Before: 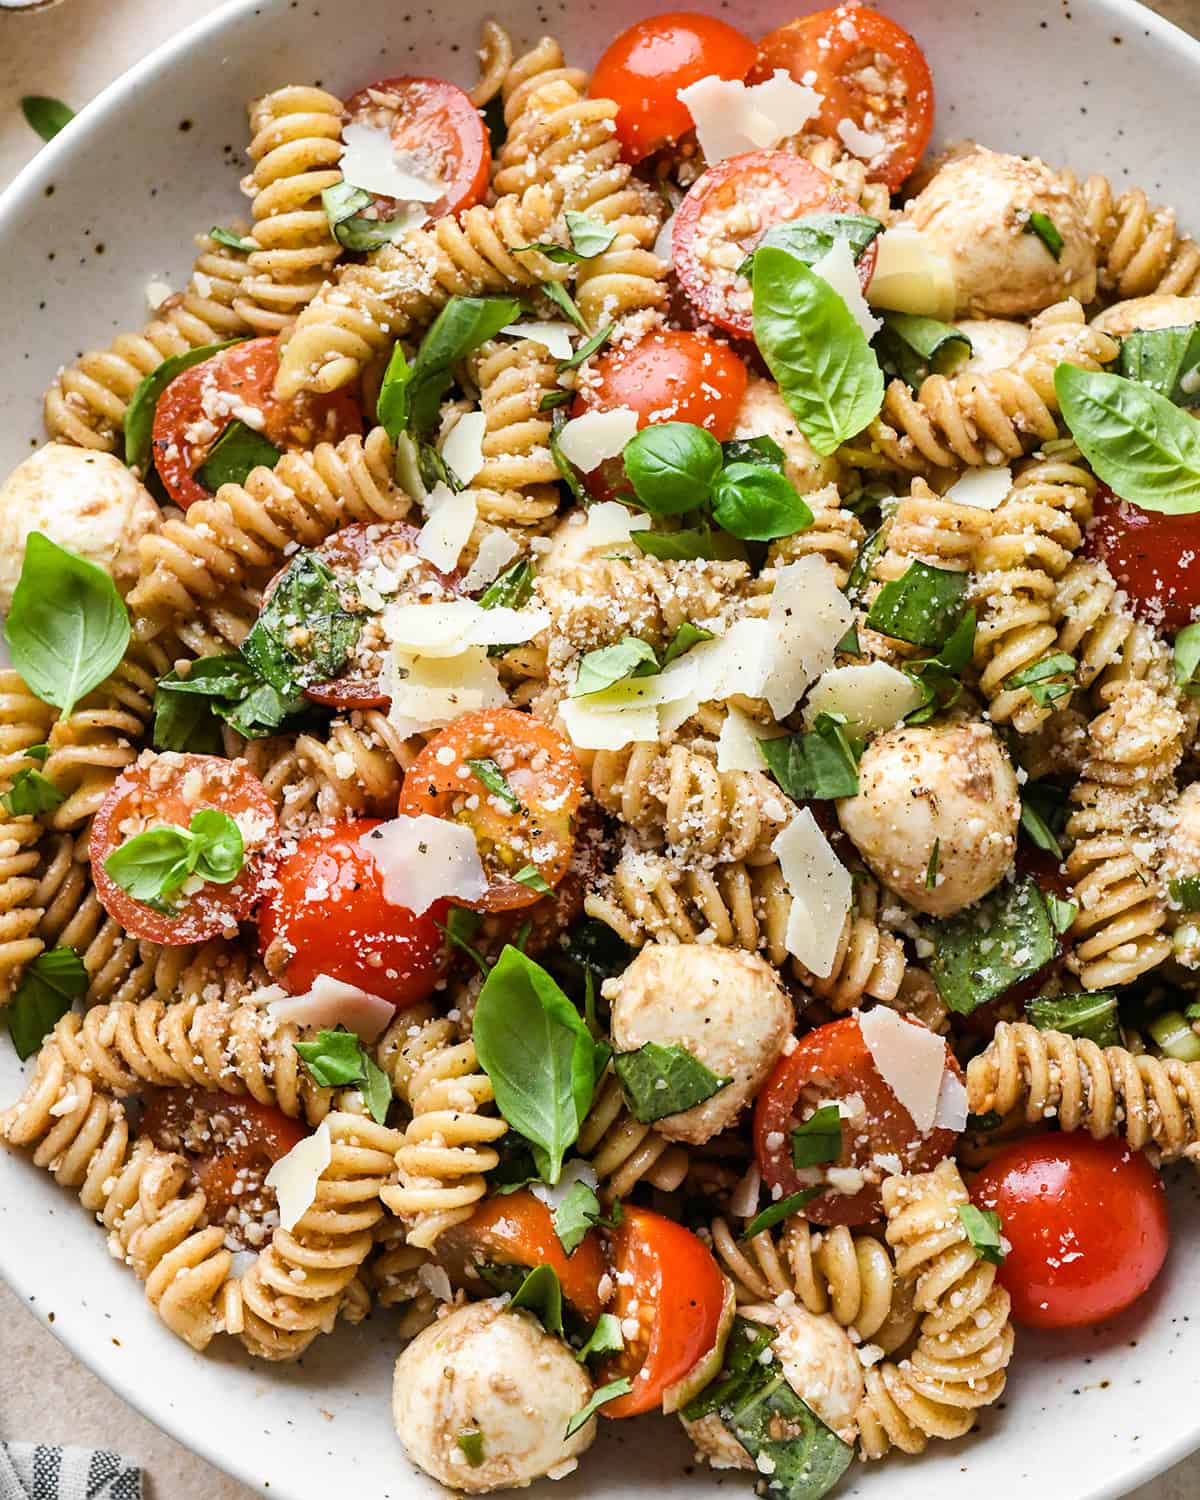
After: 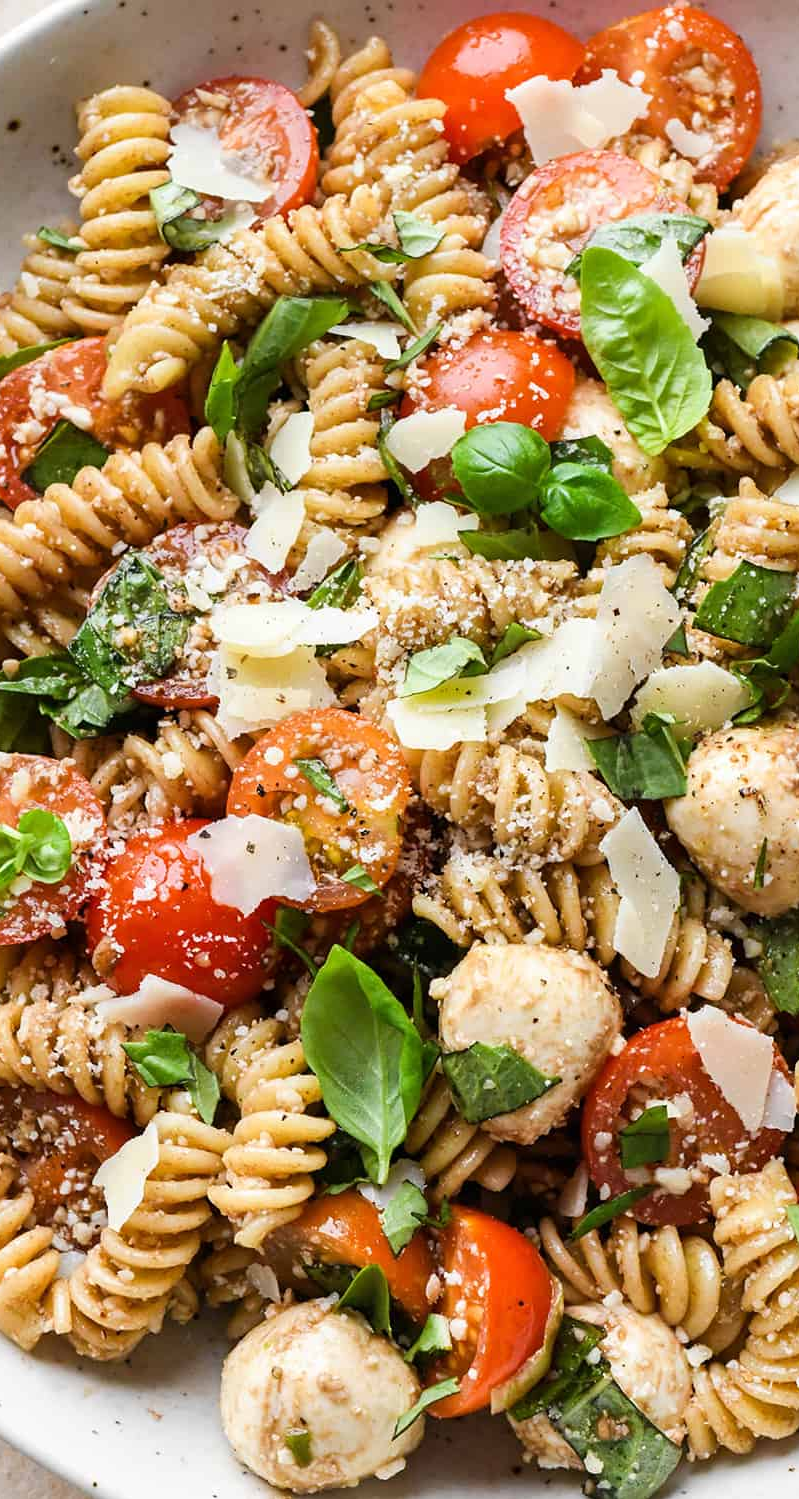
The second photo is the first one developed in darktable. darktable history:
crop and rotate: left 14.385%, right 18.948%
white balance: emerald 1
